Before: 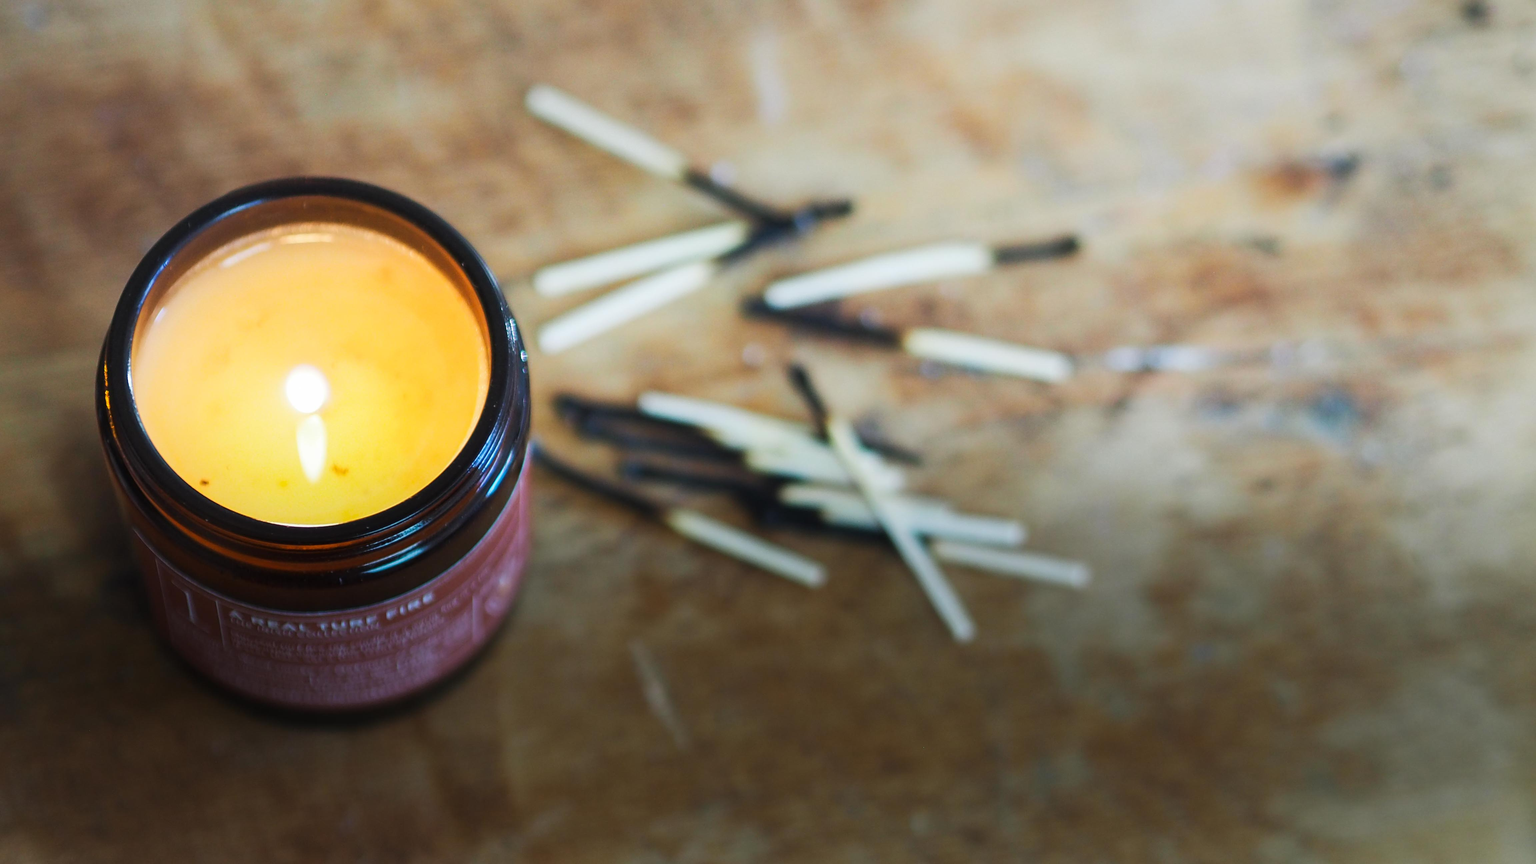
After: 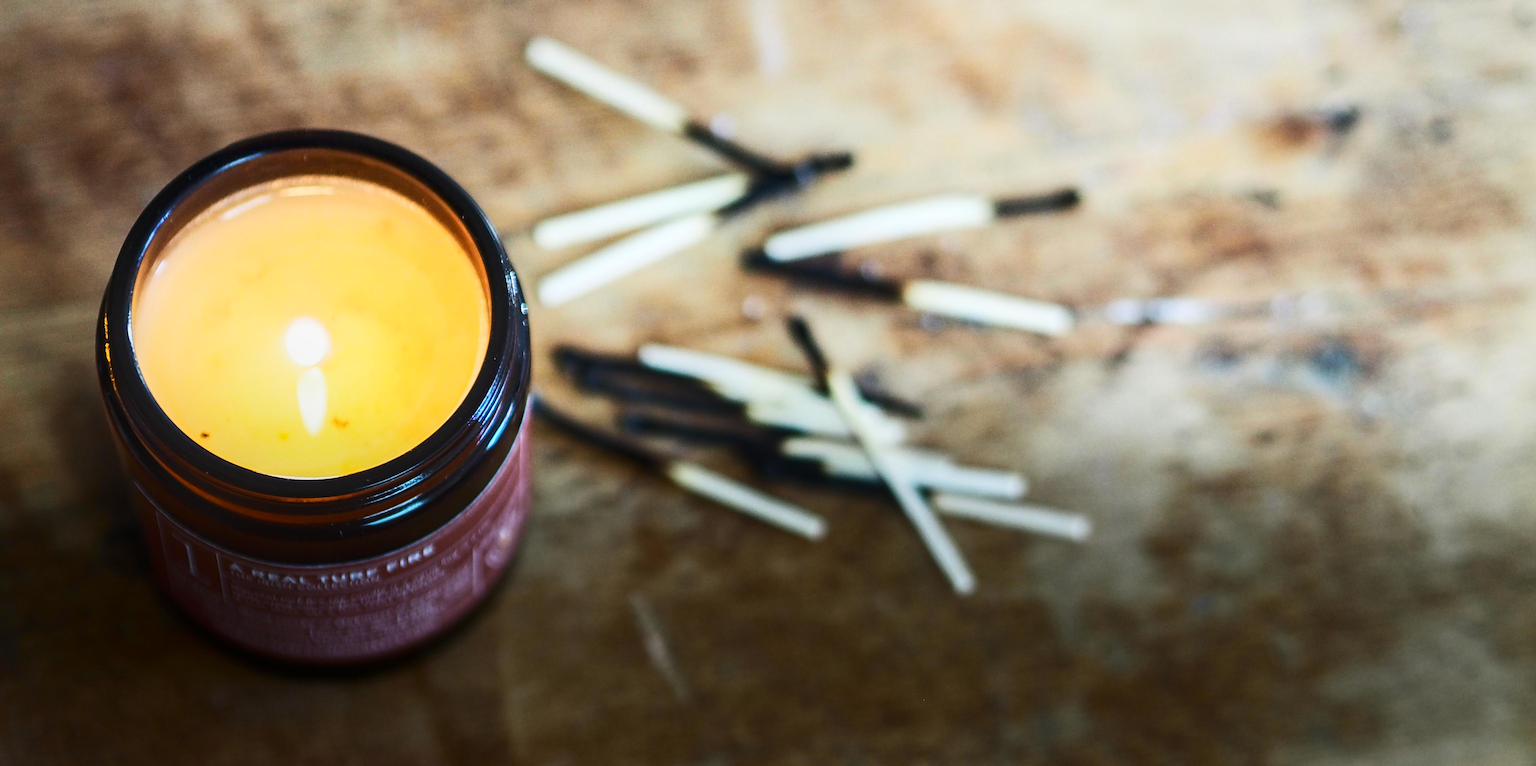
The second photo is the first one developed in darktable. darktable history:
crop and rotate: top 5.534%, bottom 5.737%
local contrast: on, module defaults
contrast brightness saturation: contrast 0.277
